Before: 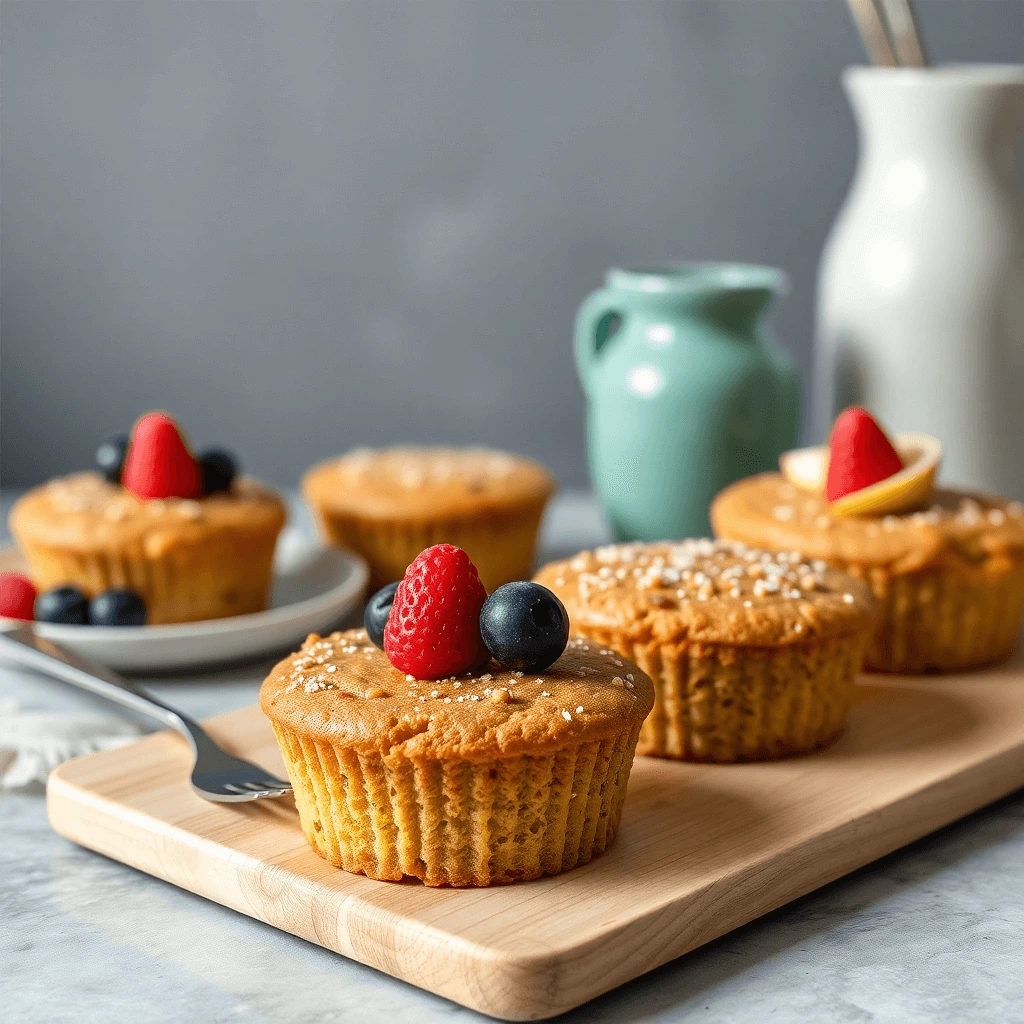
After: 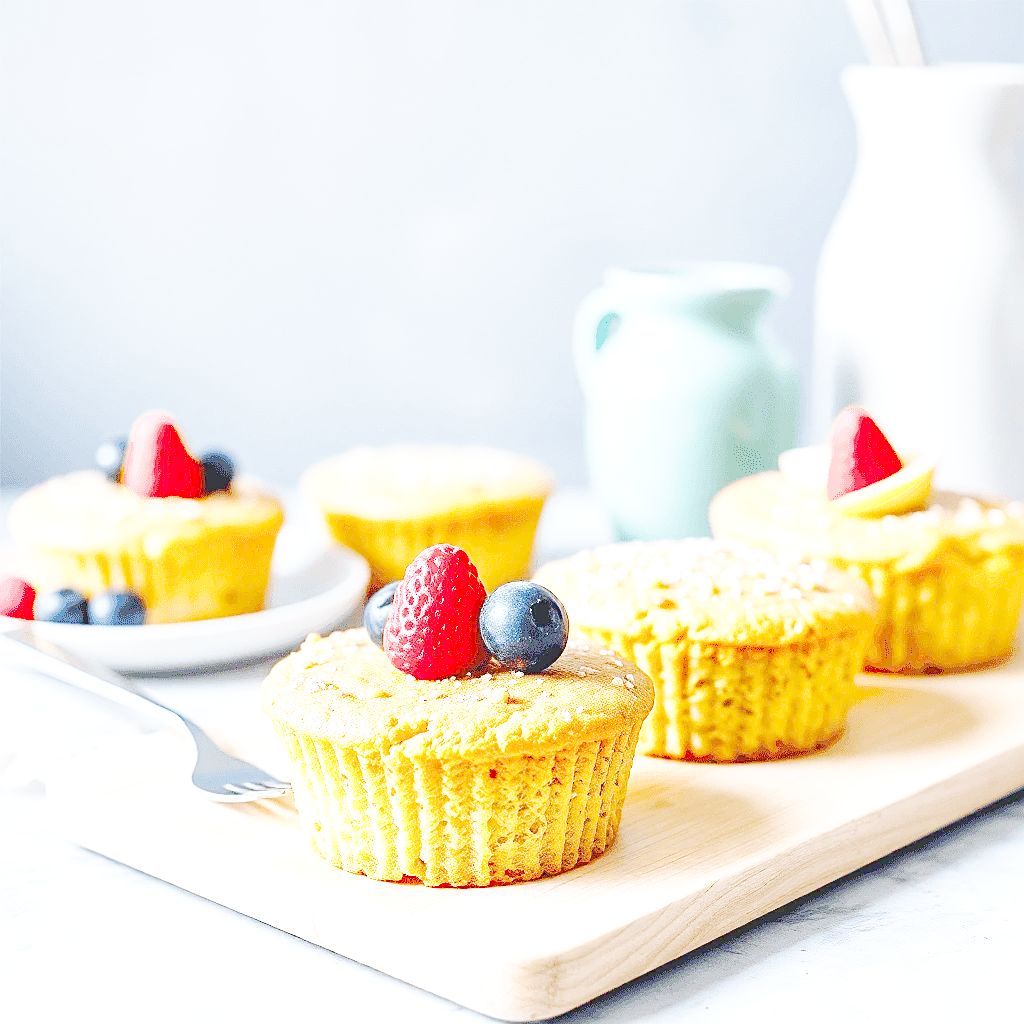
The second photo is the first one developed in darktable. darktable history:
base curve: curves: ch0 [(0, 0) (0.007, 0.004) (0.027, 0.03) (0.046, 0.07) (0.207, 0.54) (0.442, 0.872) (0.673, 0.972) (1, 1)], preserve colors none
local contrast: highlights 100%, shadows 100%, detail 120%, midtone range 0.2
color calibration: illuminant custom, x 0.368, y 0.373, temperature 4330.32 K
color balance: mode lift, gamma, gain (sRGB)
color balance rgb: shadows lift › hue 87.51°, highlights gain › chroma 1.62%, highlights gain › hue 55.1°, global offset › chroma 0.1%, global offset › hue 253.66°, linear chroma grading › global chroma 0.5%
exposure: black level correction 0, compensate exposure bias true, compensate highlight preservation false
lens correction: correction method embedded metadata, crop 1, focal 40, aperture 4, distance 15.16, camera "ILCE-7M3", lens "FE 40mm F2.5 G"
sharpen: on, module defaults
color zones: curves: ch0 [(0, 0.613) (0.01, 0.613) (0.245, 0.448) (0.498, 0.529) (0.642, 0.665) (0.879, 0.777) (0.99, 0.613)]; ch1 [(0, 0) (0.143, 0) (0.286, 0) (0.429, 0) (0.571, 0) (0.714, 0) (0.857, 0)], mix -121.96%
